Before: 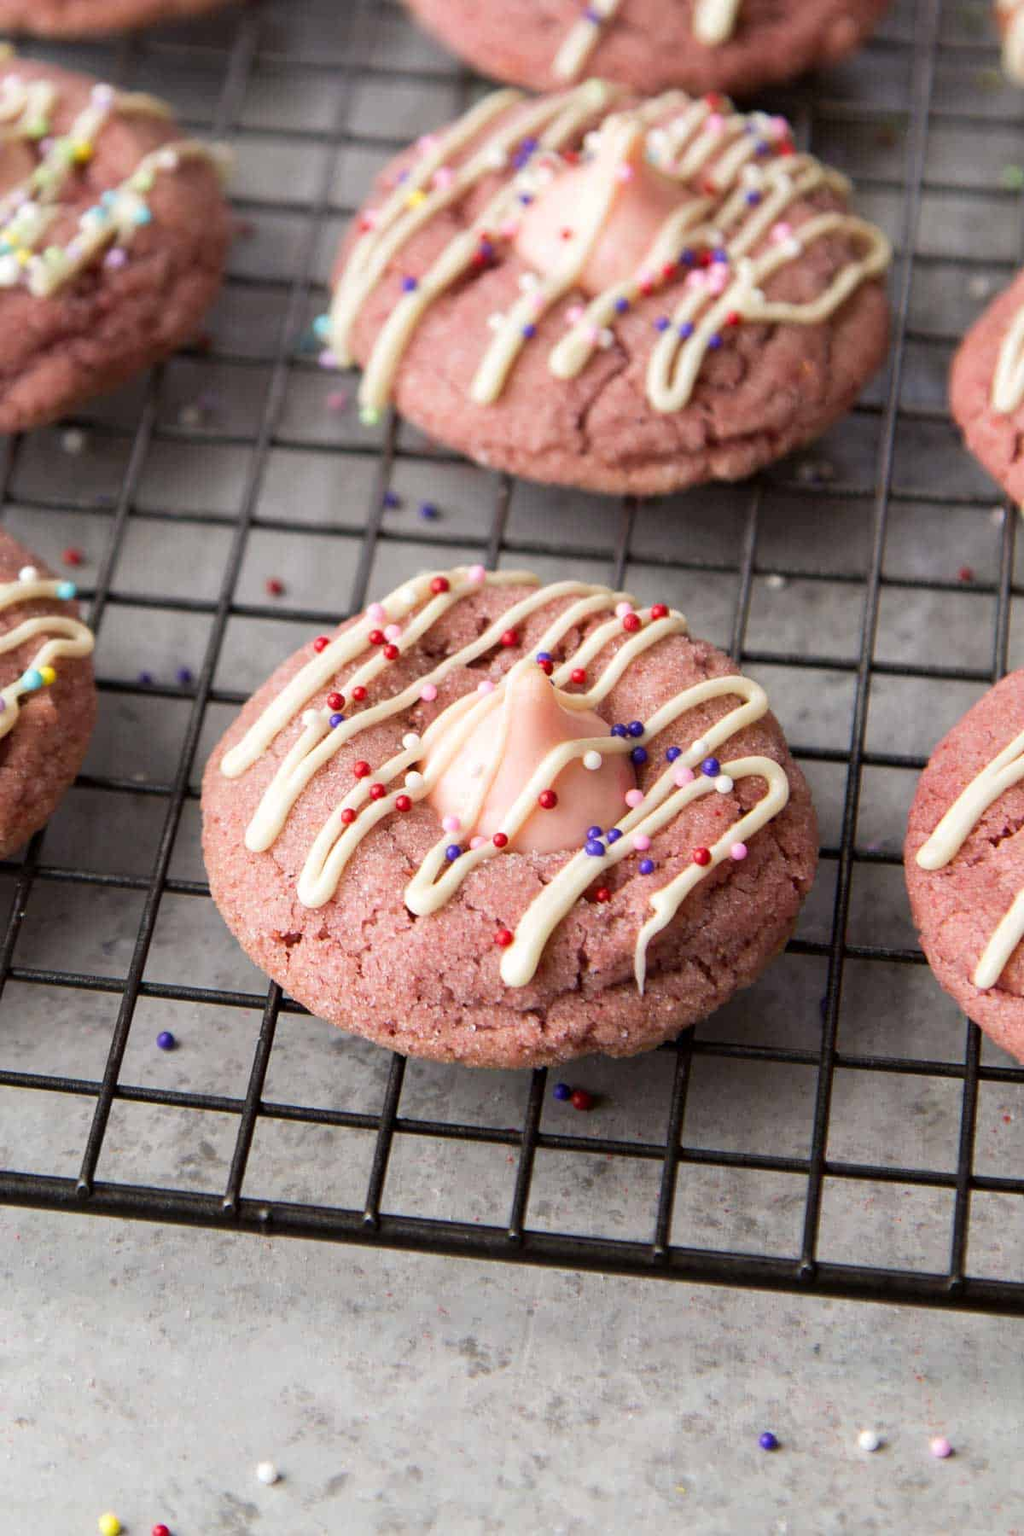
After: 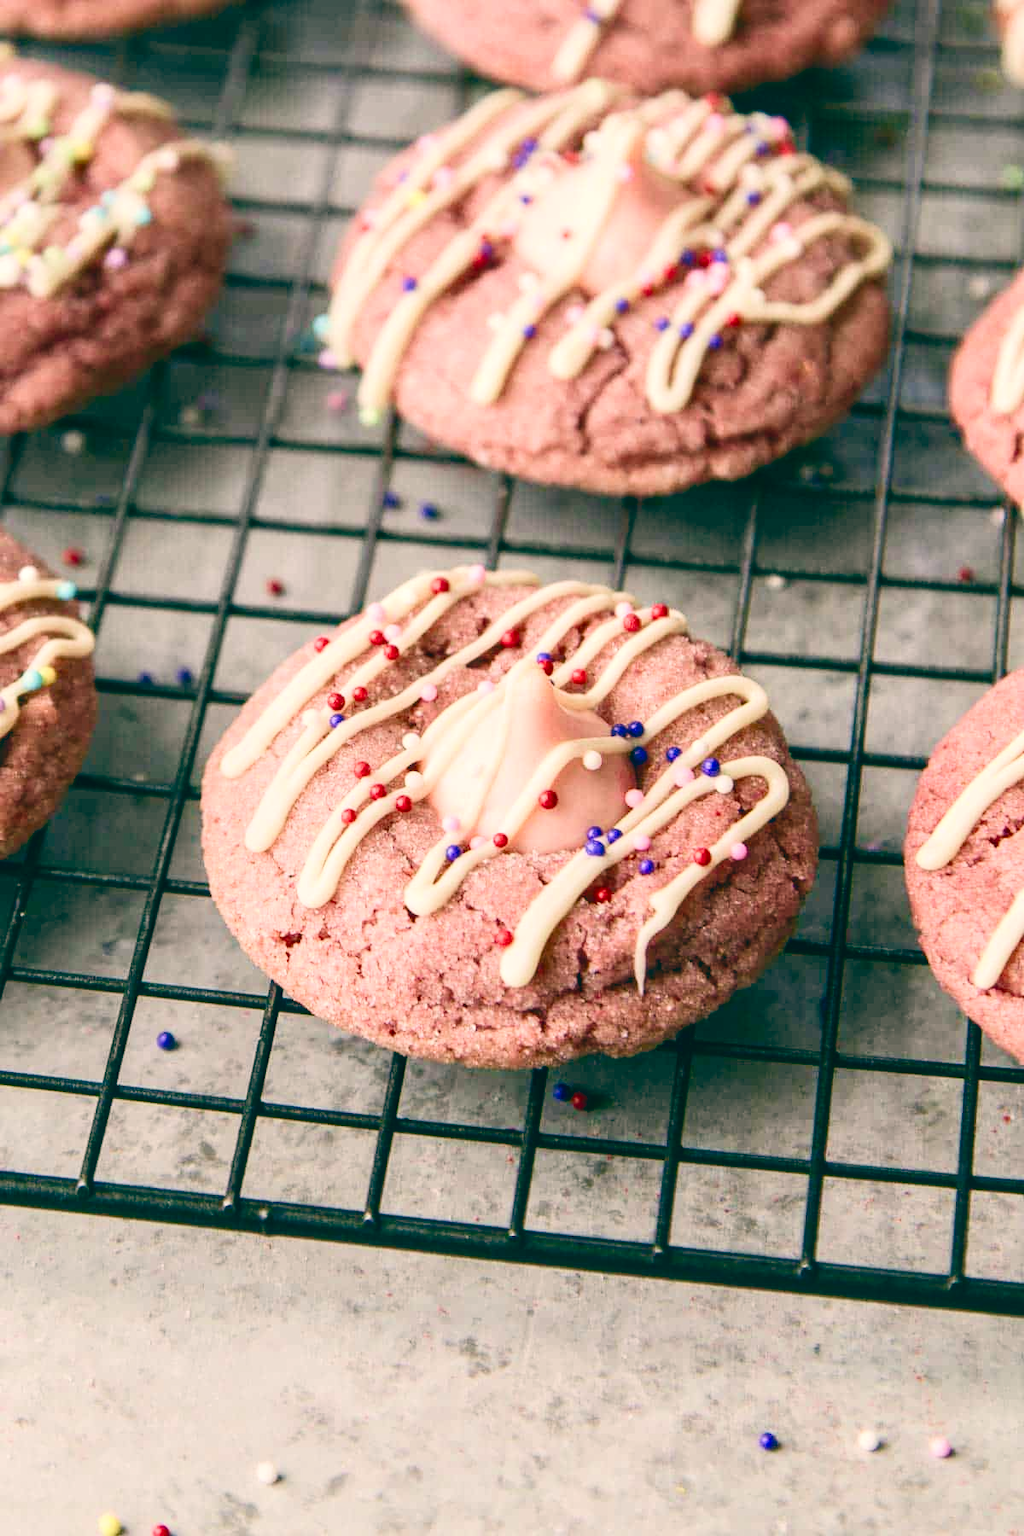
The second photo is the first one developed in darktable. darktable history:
contrast brightness saturation: contrast 0.28
exposure: exposure 0.669 EV, compensate highlight preservation false
color balance rgb: shadows lift › chroma 1%, shadows lift › hue 113°, highlights gain › chroma 0.2%, highlights gain › hue 333°, perceptual saturation grading › global saturation 20%, perceptual saturation grading › highlights -50%, perceptual saturation grading › shadows 25%, contrast -30%
velvia: on, module defaults
local contrast: on, module defaults
color balance: lift [1.005, 0.99, 1.007, 1.01], gamma [1, 0.979, 1.011, 1.021], gain [0.923, 1.098, 1.025, 0.902], input saturation 90.45%, contrast 7.73%, output saturation 105.91%
